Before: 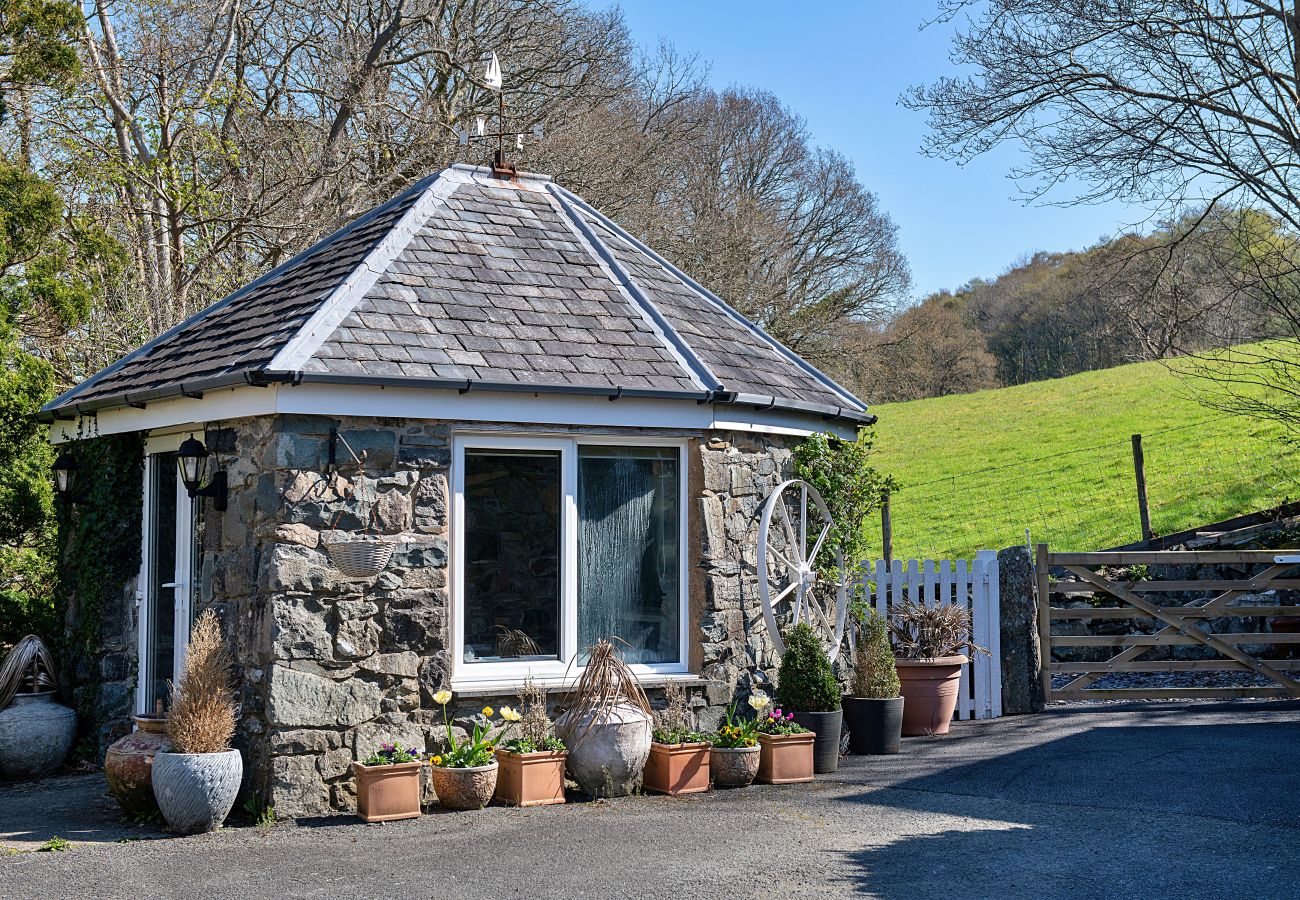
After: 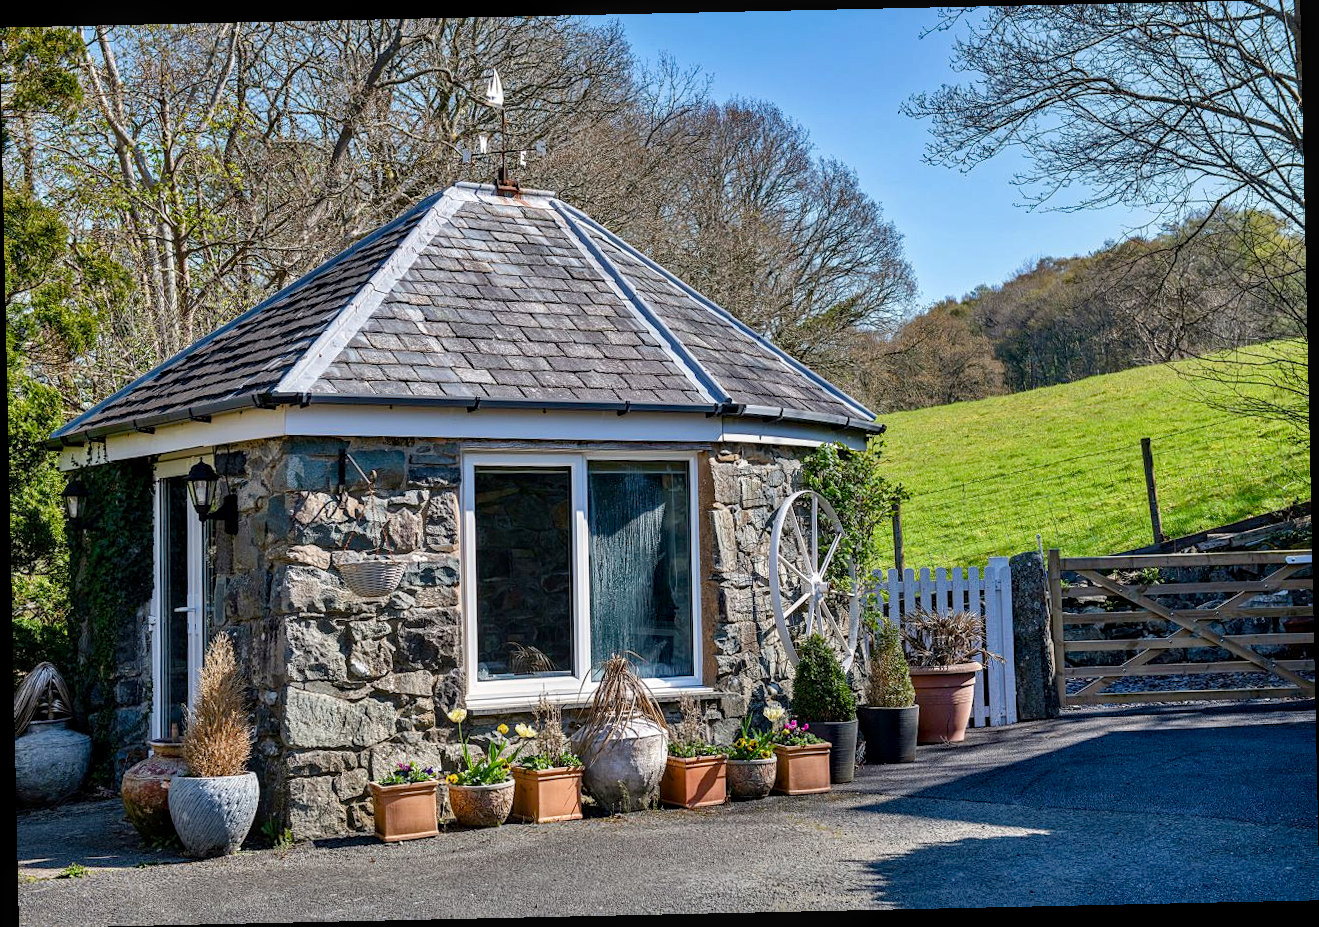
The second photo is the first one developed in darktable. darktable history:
rotate and perspective: rotation -1.24°, automatic cropping off
local contrast: on, module defaults
color balance rgb: perceptual saturation grading › global saturation 20%, perceptual saturation grading › highlights -25%, perceptual saturation grading › shadows 25%
haze removal: compatibility mode true, adaptive false
